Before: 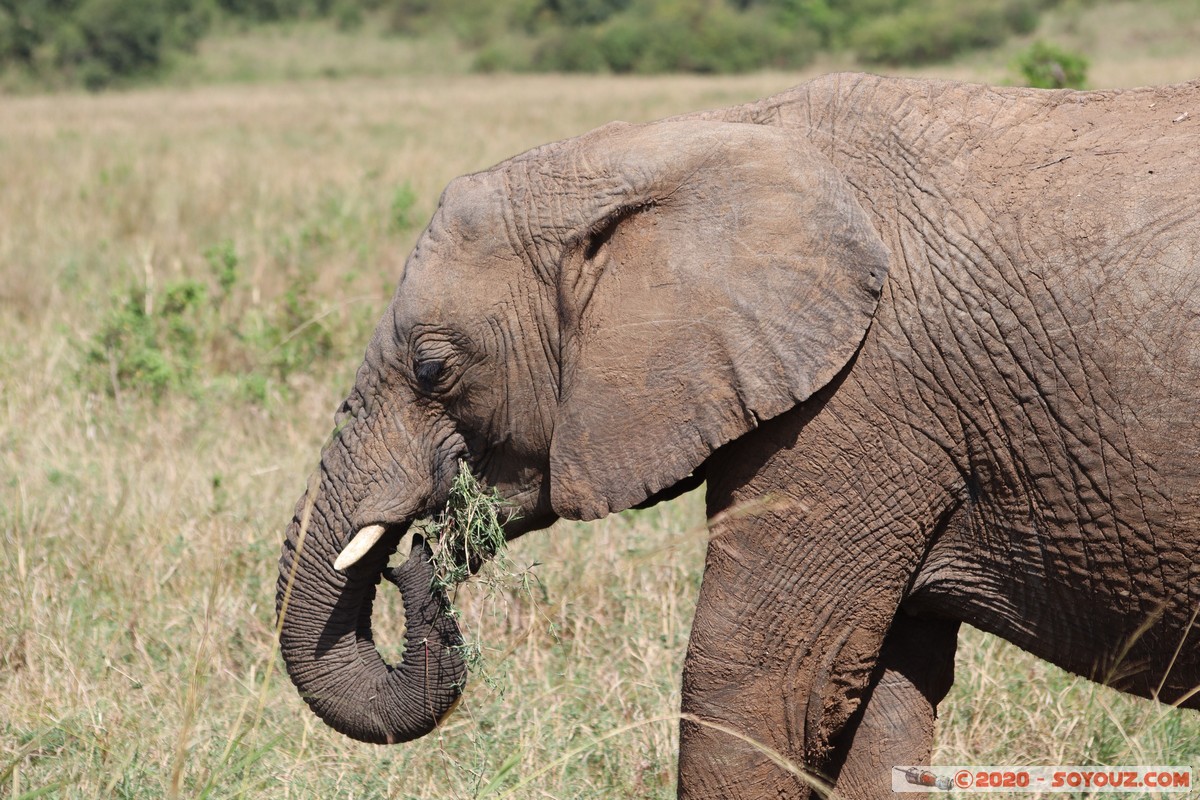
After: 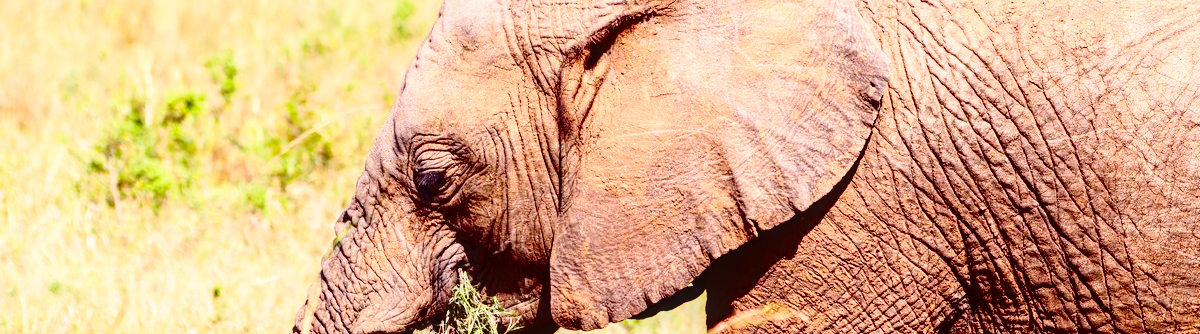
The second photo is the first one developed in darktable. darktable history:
base curve: curves: ch0 [(0, 0) (0.028, 0.03) (0.121, 0.232) (0.46, 0.748) (0.859, 0.968) (1, 1)], preserve colors none
exposure: compensate highlight preservation false
contrast brightness saturation: contrast 0.32, brightness -0.08, saturation 0.17
local contrast: on, module defaults
rgb levels: mode RGB, independent channels, levels [[0, 0.474, 1], [0, 0.5, 1], [0, 0.5, 1]]
crop and rotate: top 23.84%, bottom 34.294%
color balance rgb: linear chroma grading › global chroma 15%, perceptual saturation grading › global saturation 30%
